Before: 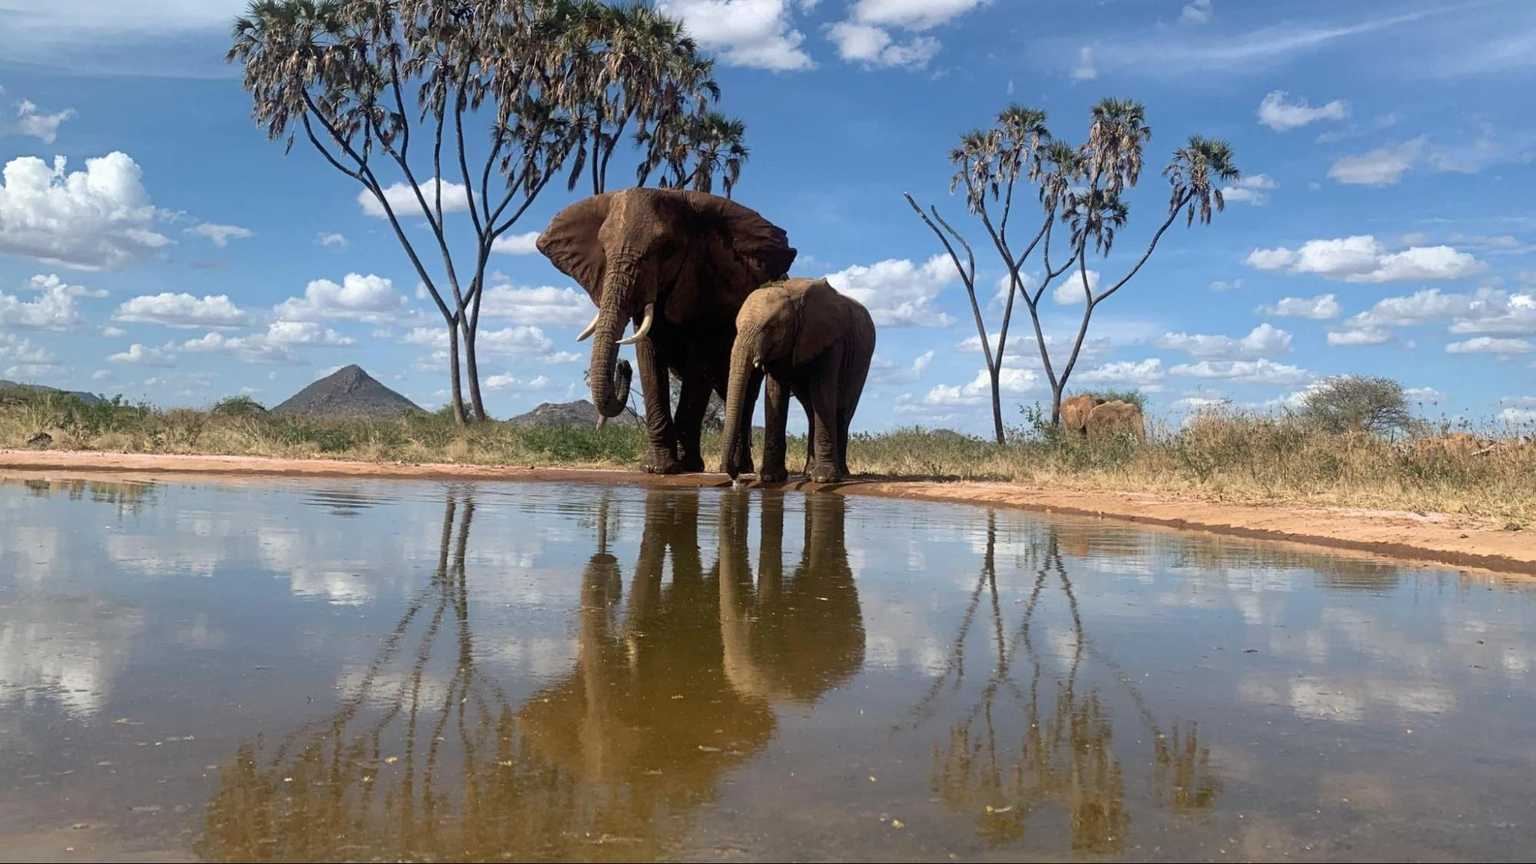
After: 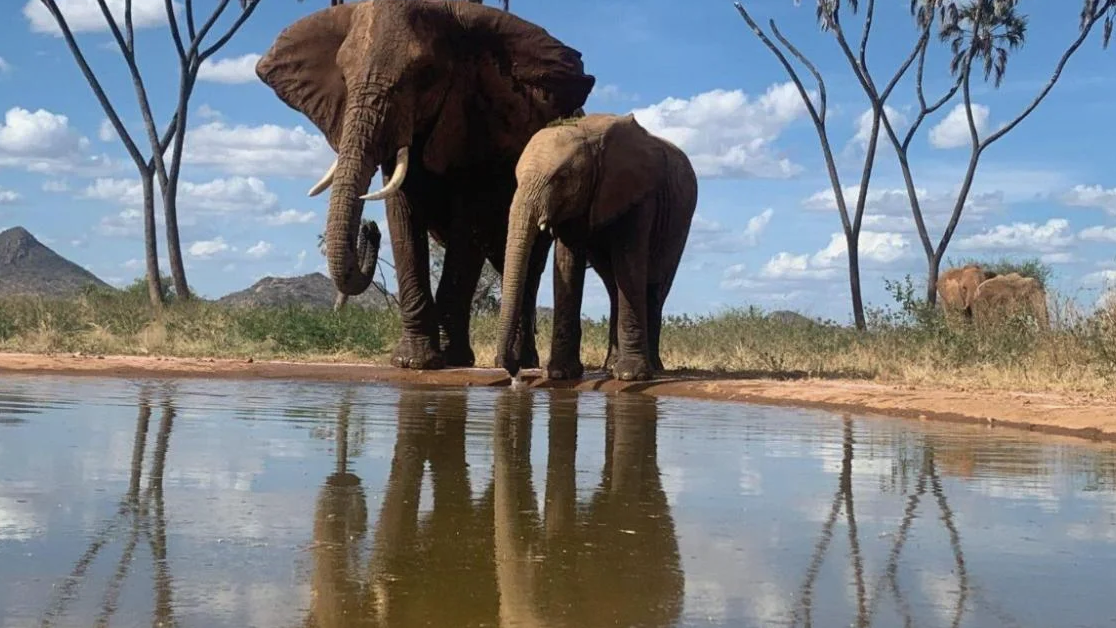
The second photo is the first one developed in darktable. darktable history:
shadows and highlights: low approximation 0.01, soften with gaussian
contrast equalizer: octaves 7, y [[0.6 ×6], [0.55 ×6], [0 ×6], [0 ×6], [0 ×6]], mix -0.2
crop and rotate: left 22.13%, top 22.054%, right 22.026%, bottom 22.102%
